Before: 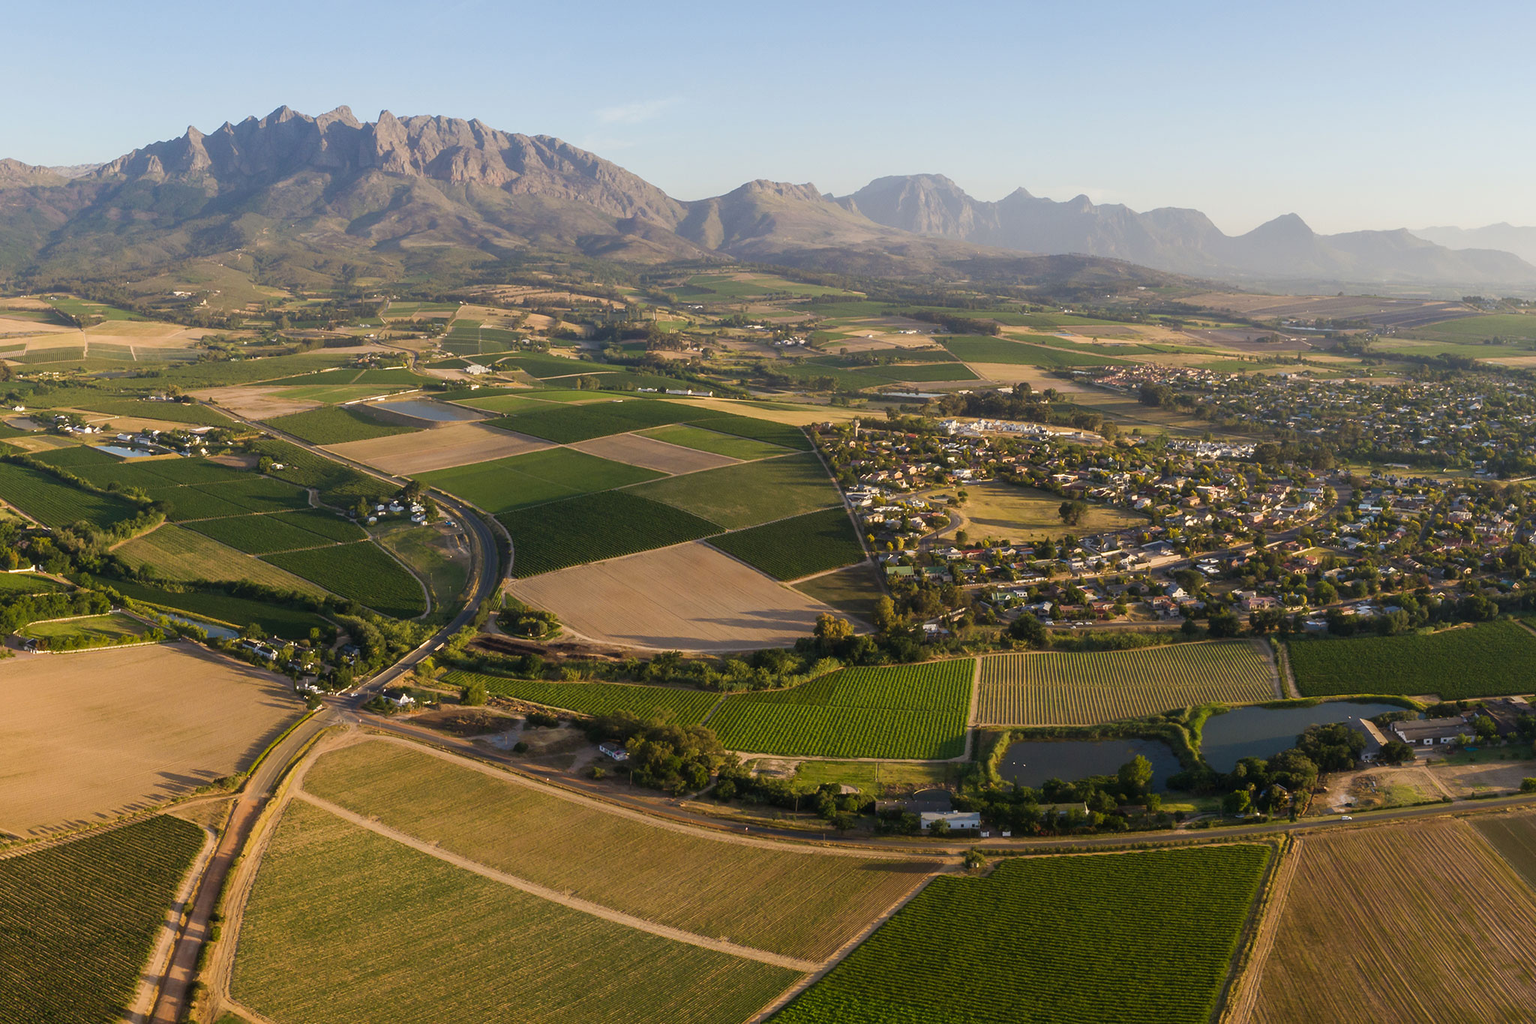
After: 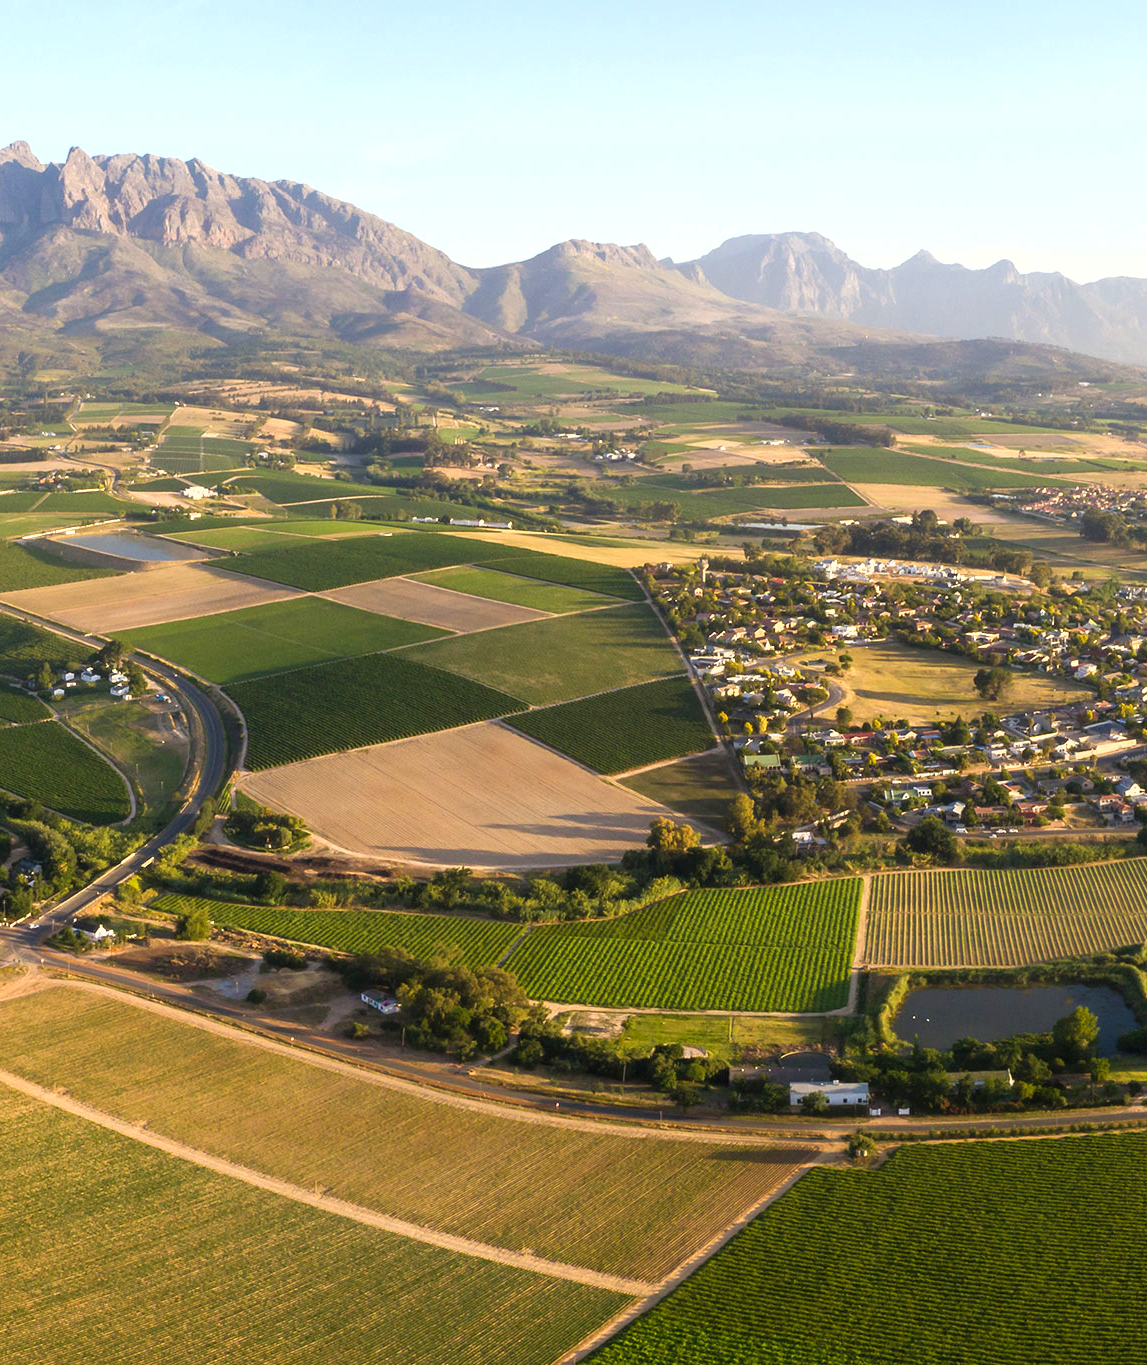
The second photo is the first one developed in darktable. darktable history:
levels: levels [0, 0.43, 0.859]
shadows and highlights: radius 335.39, shadows 63.84, highlights 5.76, compress 88.02%, soften with gaussian
crop: left 21.418%, right 22.563%
exposure: exposure 0.194 EV, compensate exposure bias true, compensate highlight preservation false
